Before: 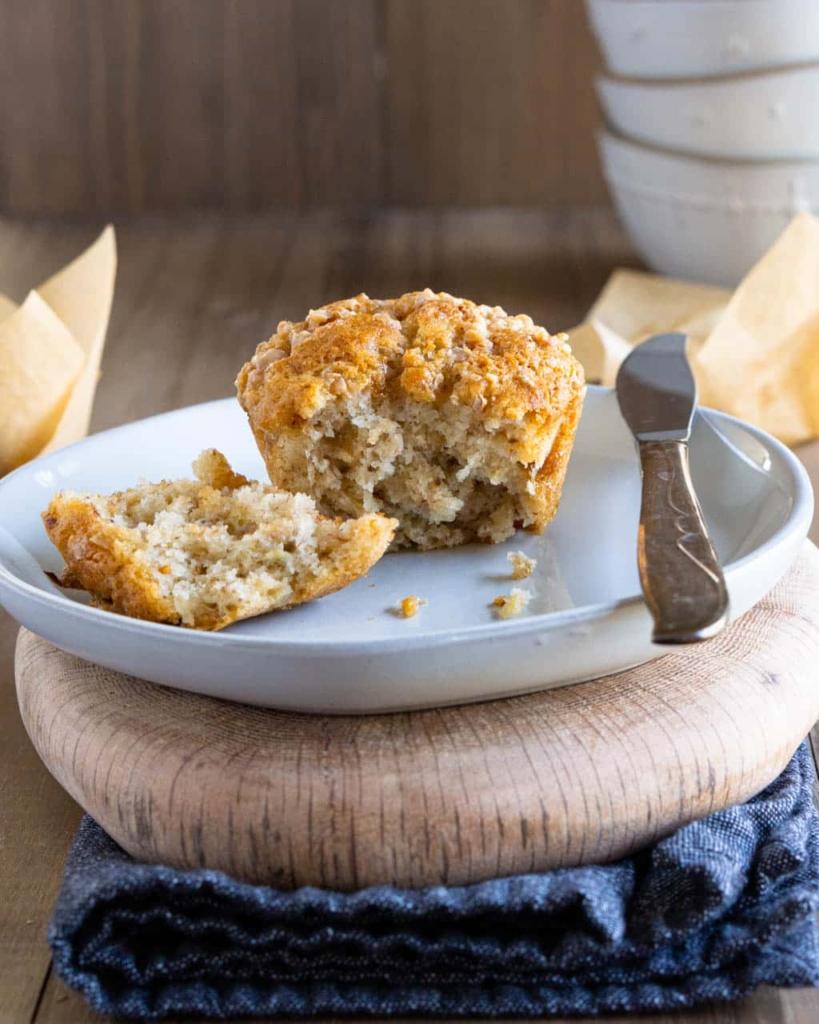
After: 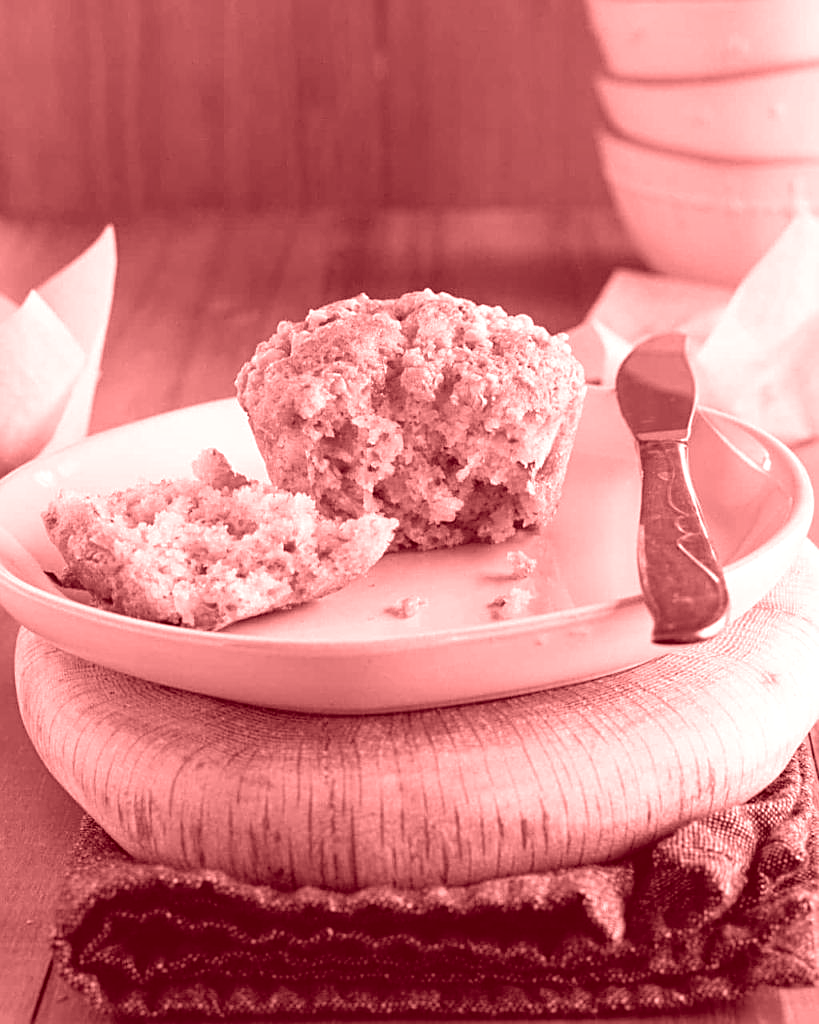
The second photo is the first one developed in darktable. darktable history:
sharpen: amount 0.575
colorize: saturation 60%, source mix 100%
